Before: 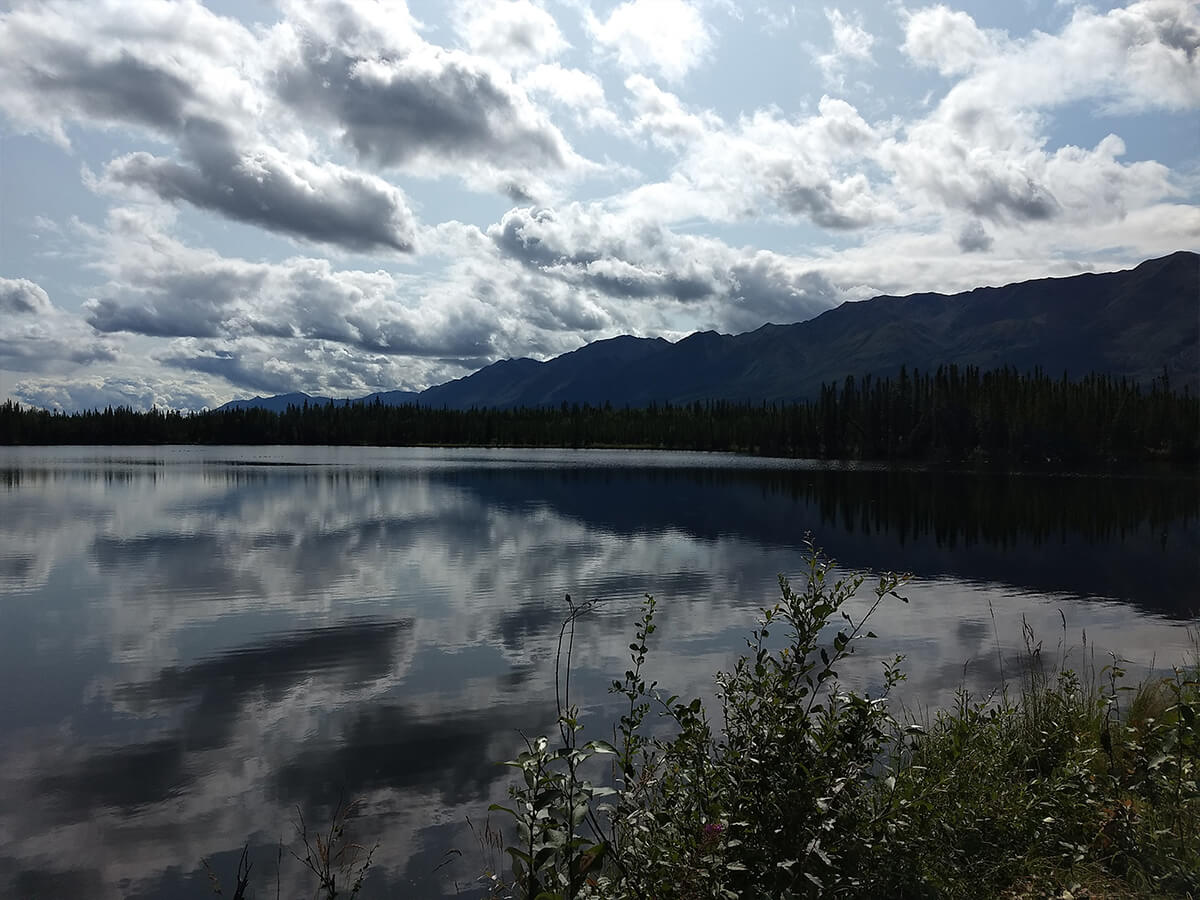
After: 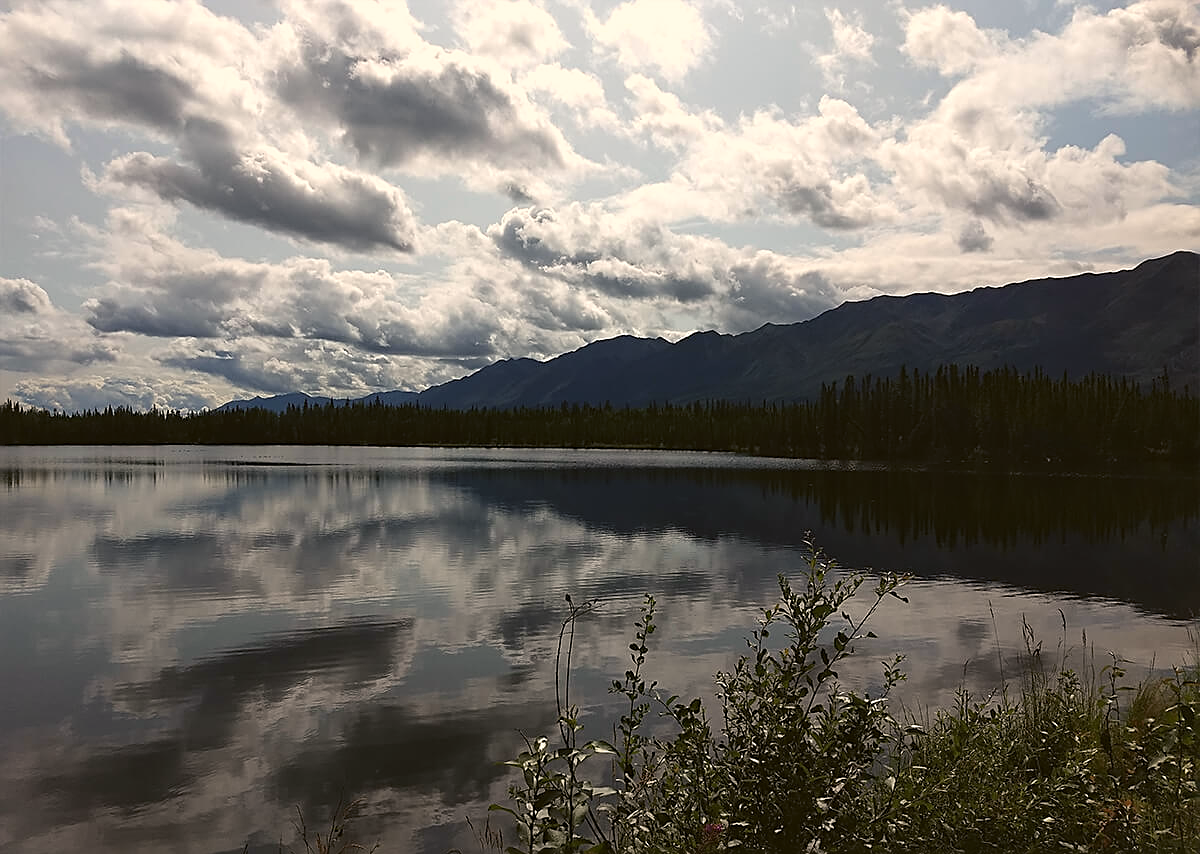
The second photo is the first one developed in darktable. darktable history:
crop and rotate: top 0%, bottom 5.097%
color correction: highlights b* 3
white balance: red 1.127, blue 0.943
color balance: lift [1.004, 1.002, 1.002, 0.998], gamma [1, 1.007, 1.002, 0.993], gain [1, 0.977, 1.013, 1.023], contrast -3.64%
sharpen: on, module defaults
